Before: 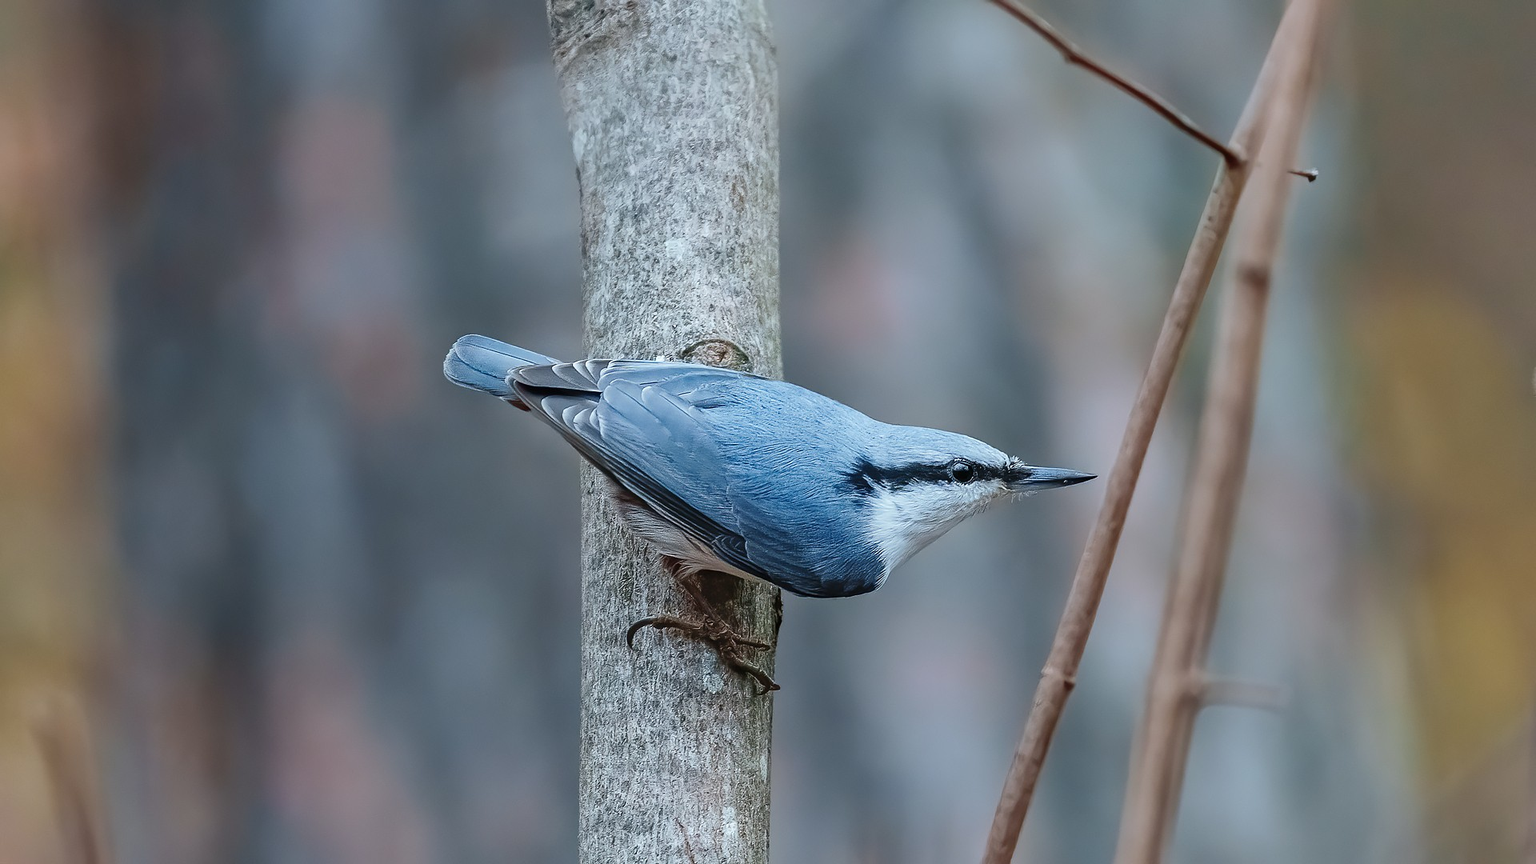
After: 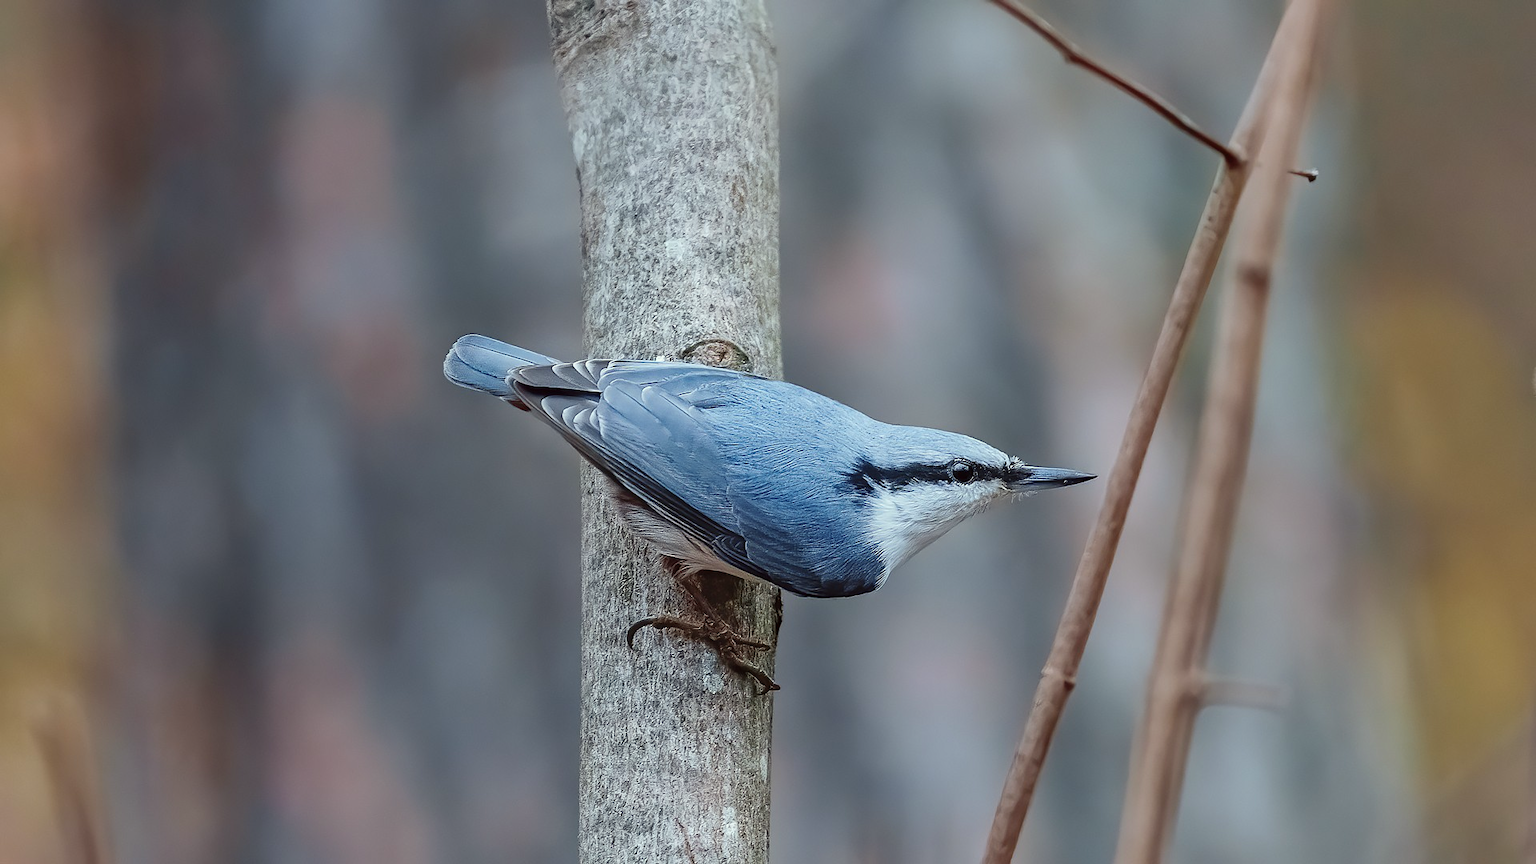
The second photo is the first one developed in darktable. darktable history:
color correction: highlights a* -1.11, highlights b* 4.63, shadows a* 3.67
